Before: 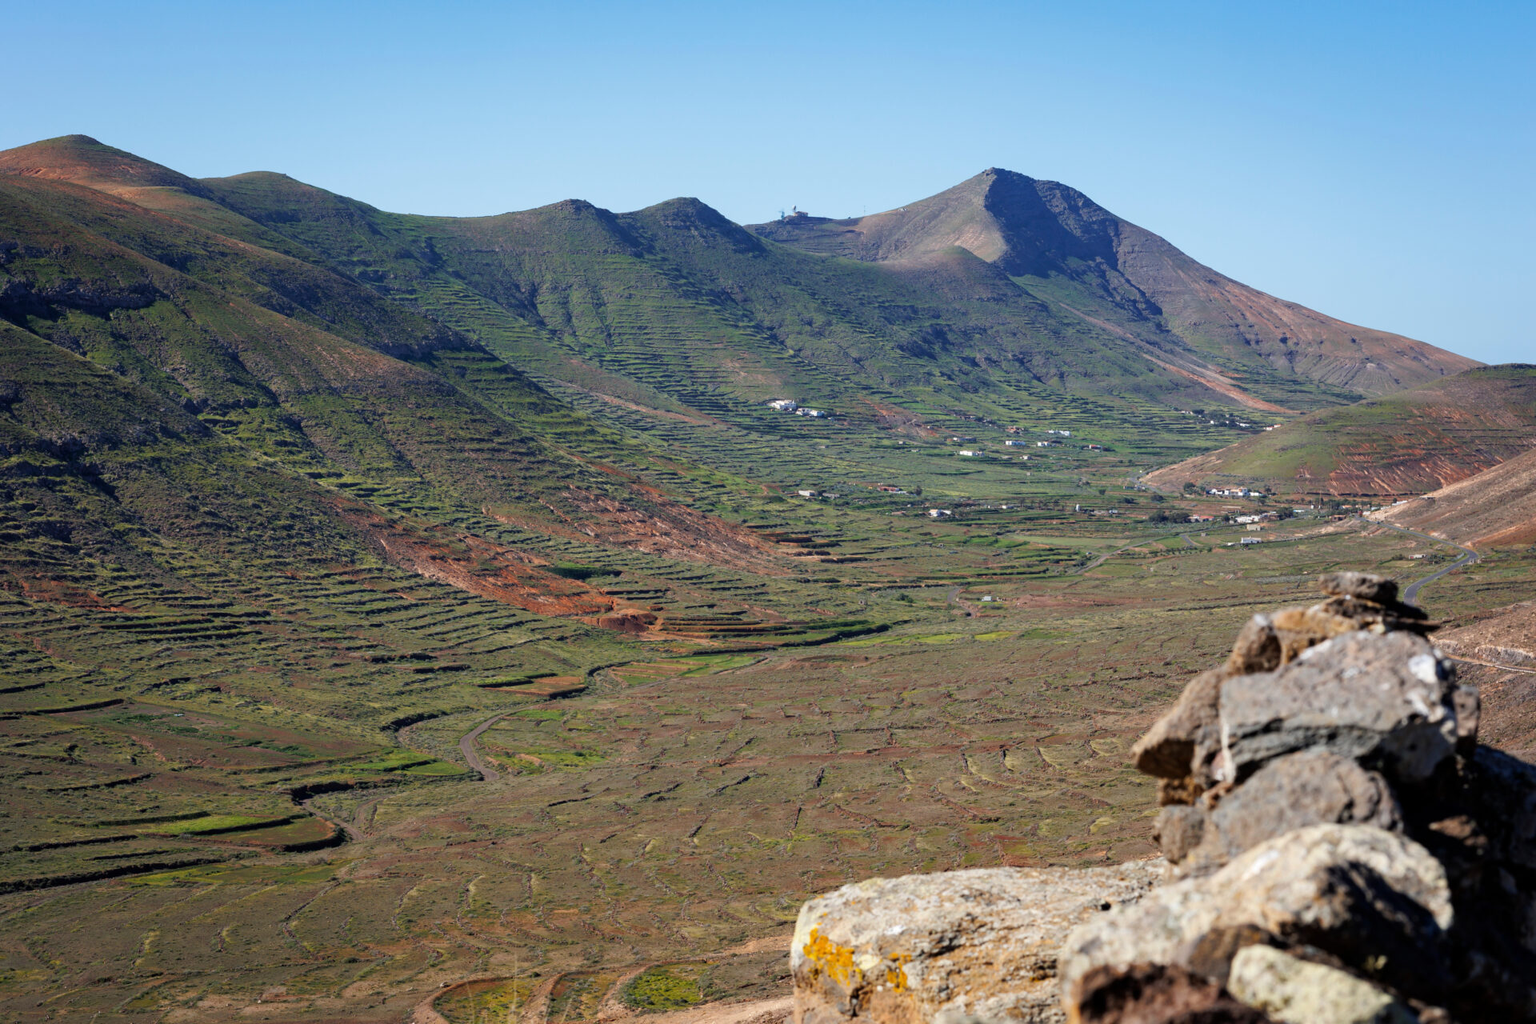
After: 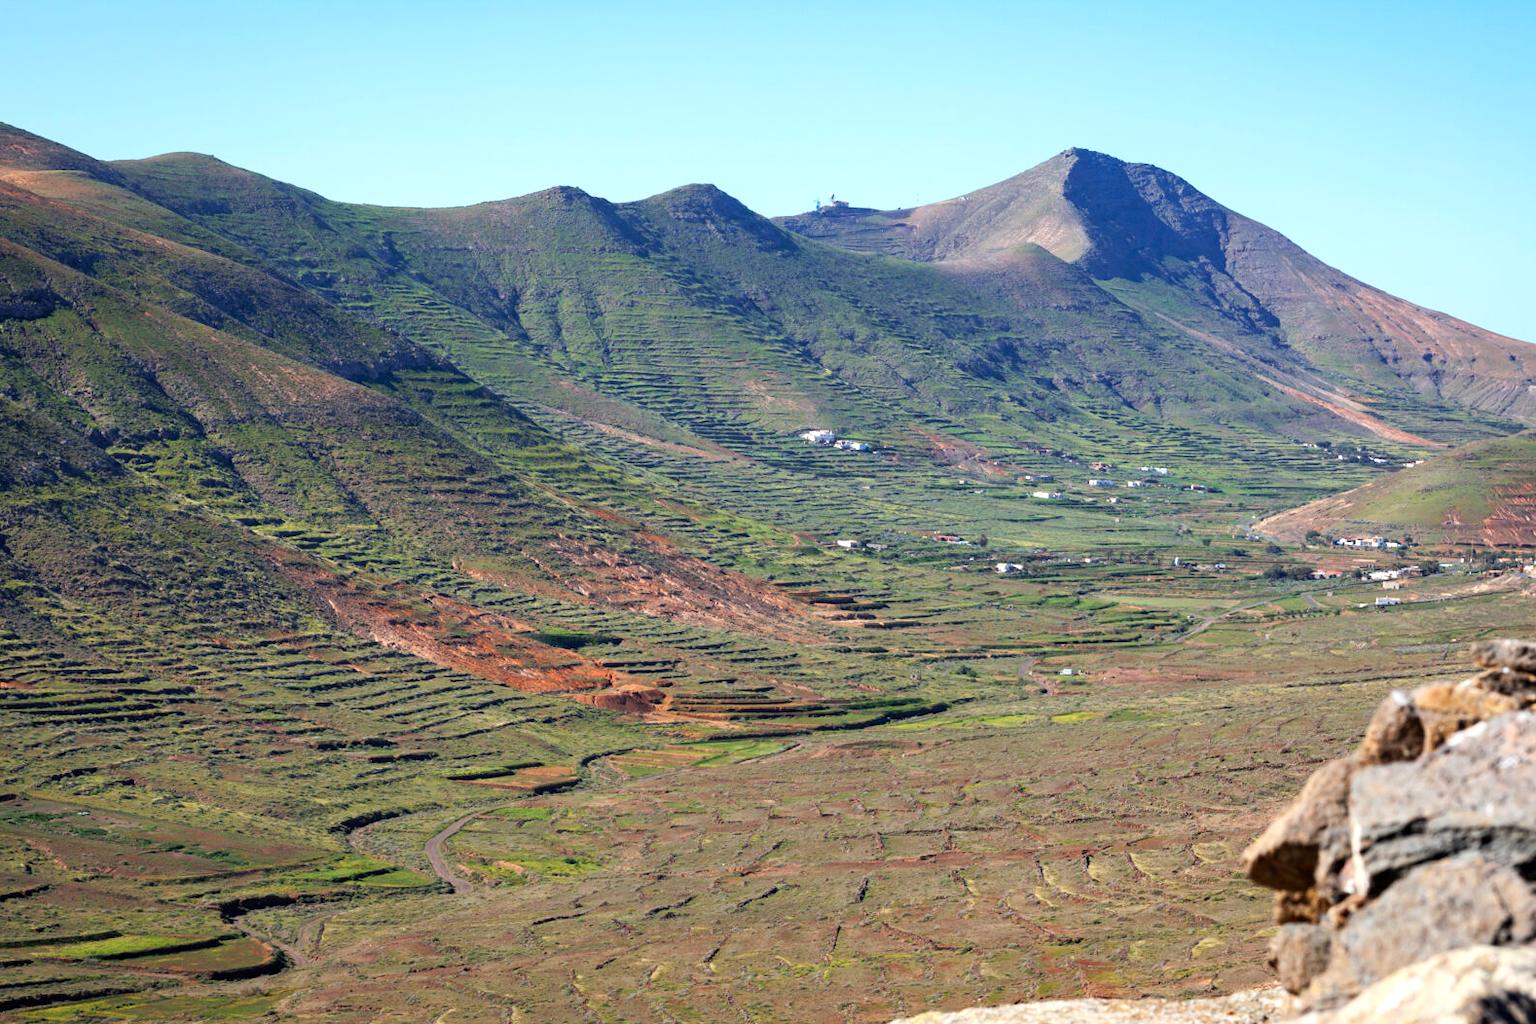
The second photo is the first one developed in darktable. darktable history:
contrast brightness saturation: contrast 0.1, brightness 0.03, saturation 0.09
exposure: black level correction 0.001, exposure 0.5 EV, compensate exposure bias true, compensate highlight preservation false
crop and rotate: left 7.196%, top 4.574%, right 10.605%, bottom 13.178%
